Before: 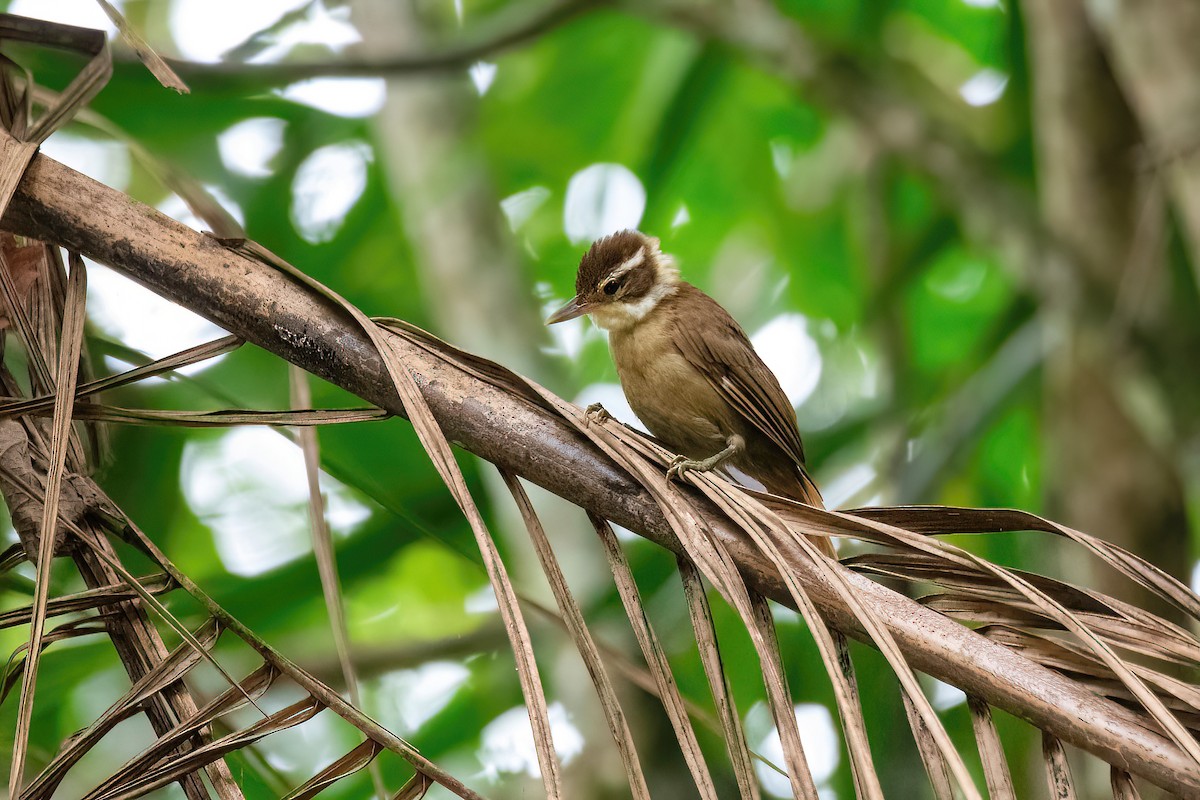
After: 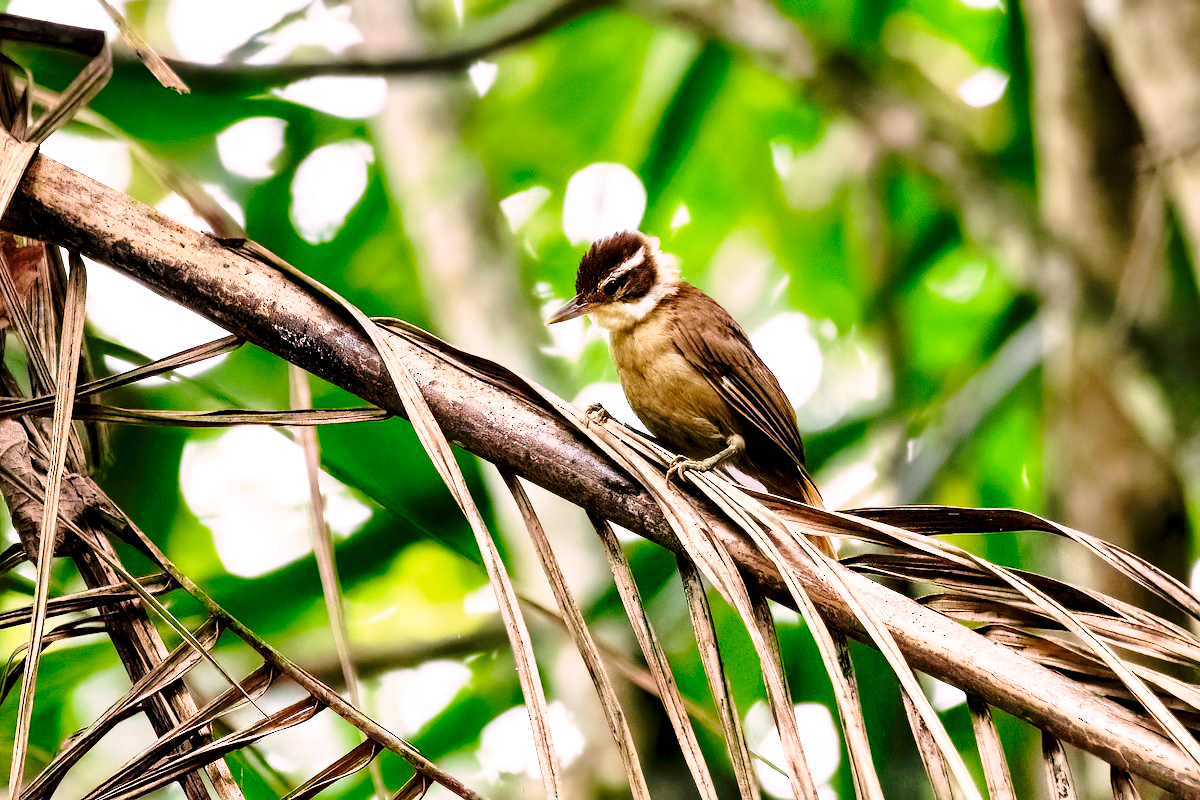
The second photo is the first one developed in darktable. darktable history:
color correction: highlights a* 7.34, highlights b* 4.37
contrast equalizer: octaves 7, y [[0.6 ×6], [0.55 ×6], [0 ×6], [0 ×6], [0 ×6]]
base curve: curves: ch0 [(0, 0) (0.028, 0.03) (0.121, 0.232) (0.46, 0.748) (0.859, 0.968) (1, 1)], preserve colors none
